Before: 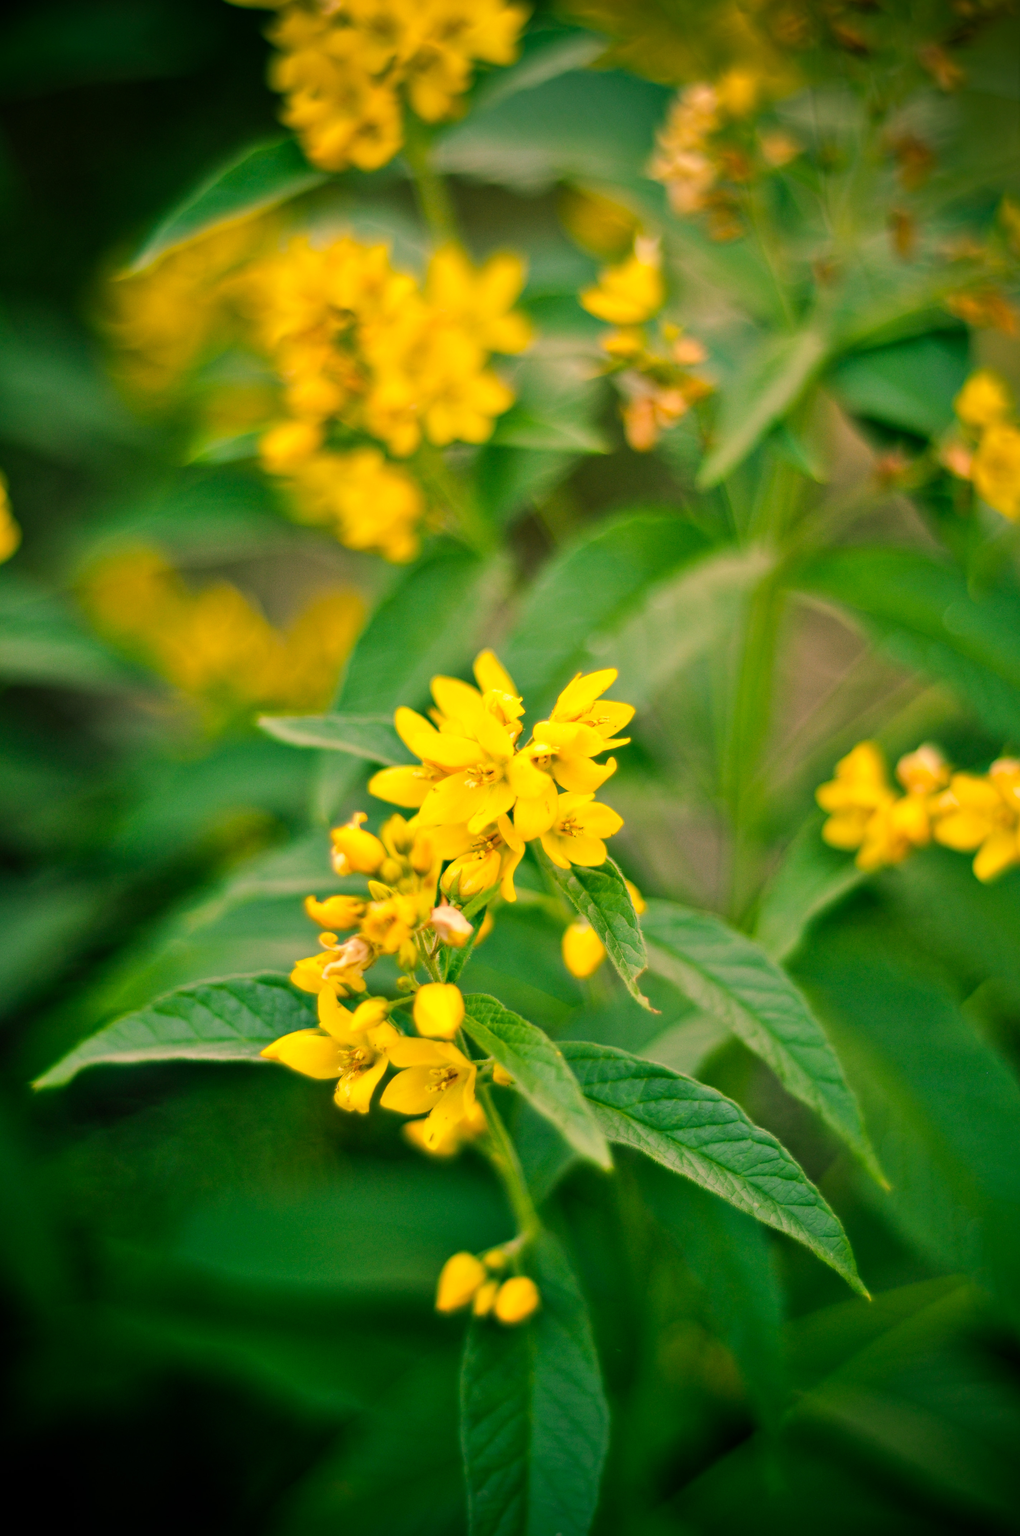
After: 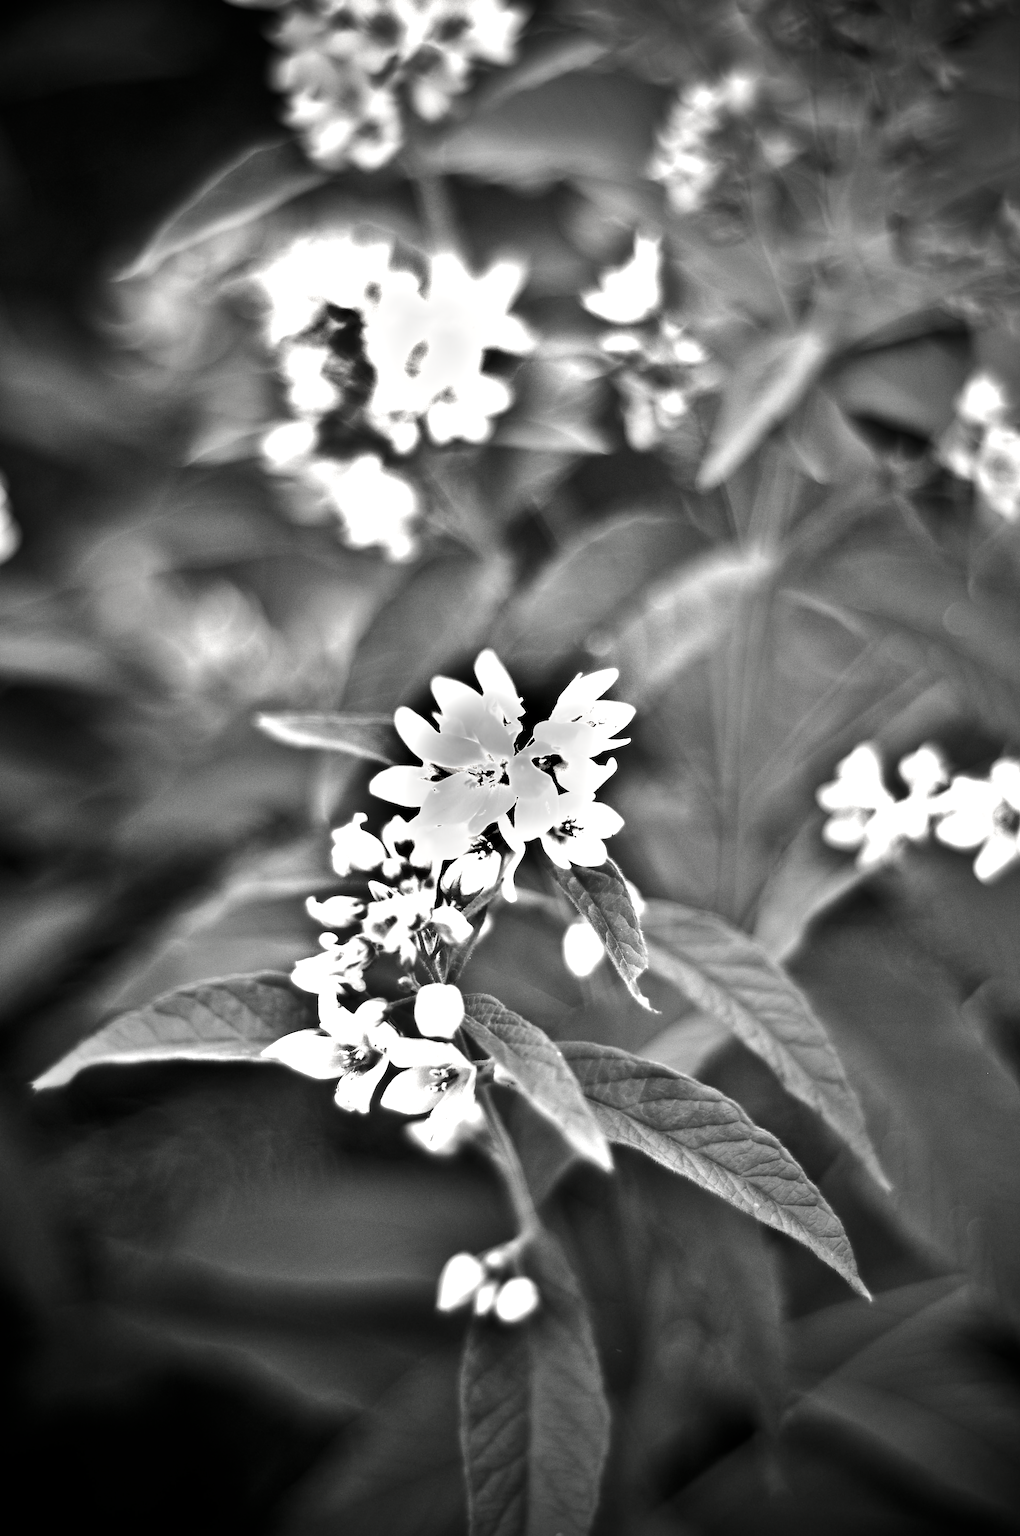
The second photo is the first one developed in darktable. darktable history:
base curve: curves: ch0 [(0, 0) (0.472, 0.508) (1, 1)], preserve colors none
shadows and highlights: white point adjustment 0.104, highlights -69.16, soften with gaussian
exposure: black level correction 0, exposure 1.107 EV, compensate highlight preservation false
levels: levels [0, 0.498, 1]
contrast brightness saturation: contrast -0.038, brightness -0.588, saturation -0.989
